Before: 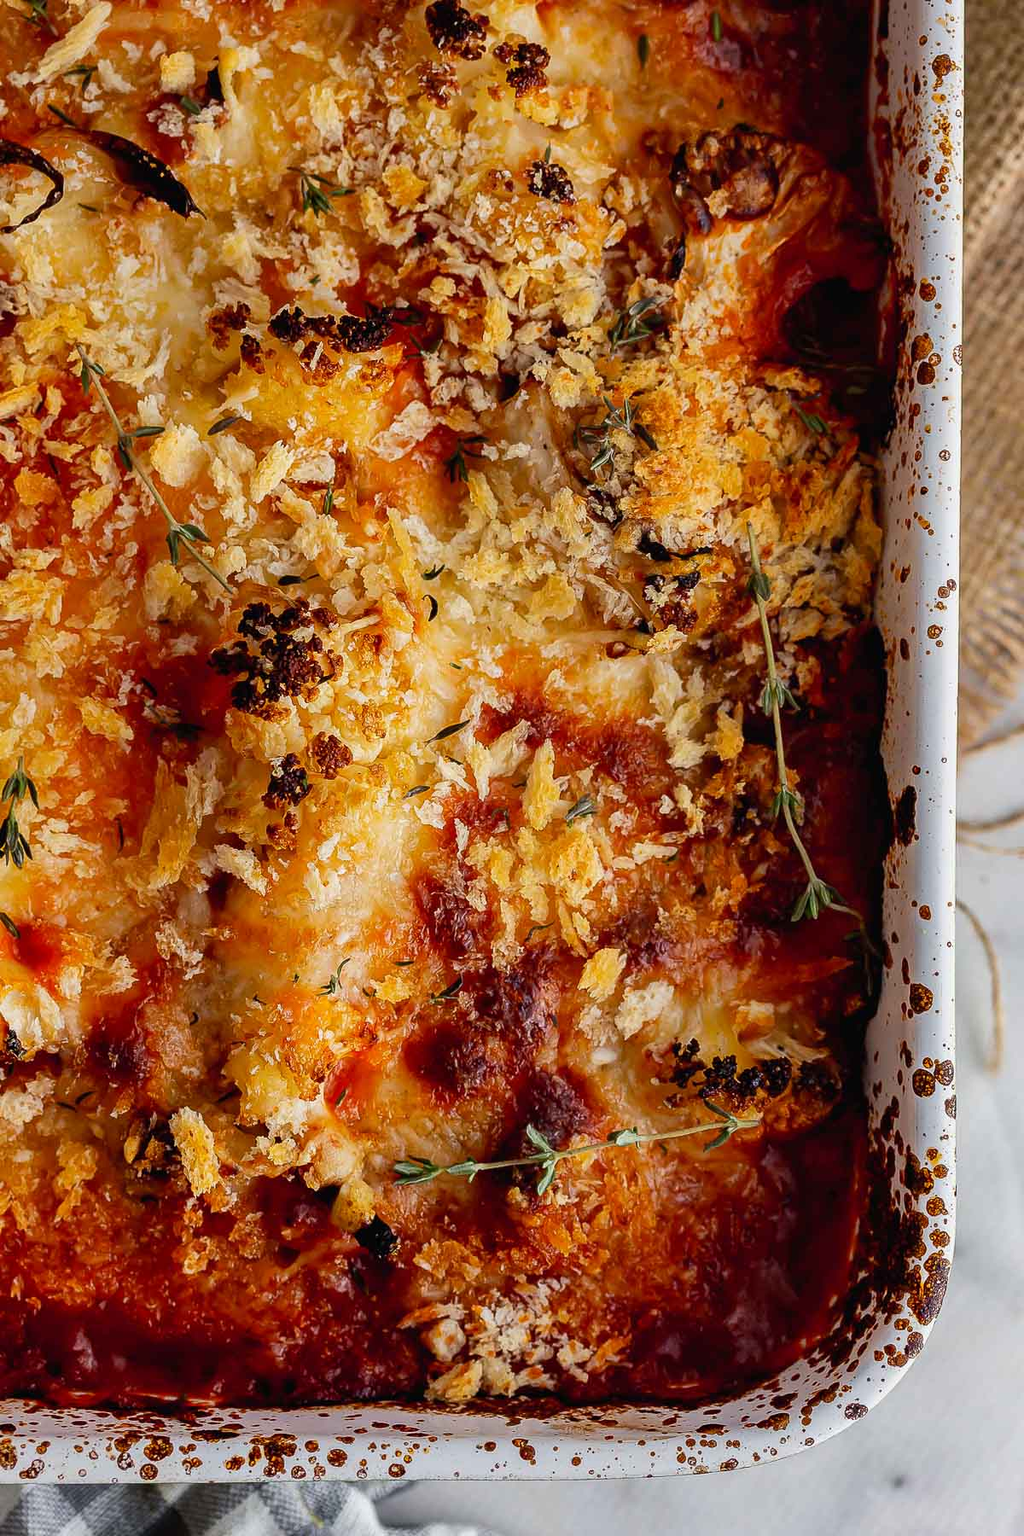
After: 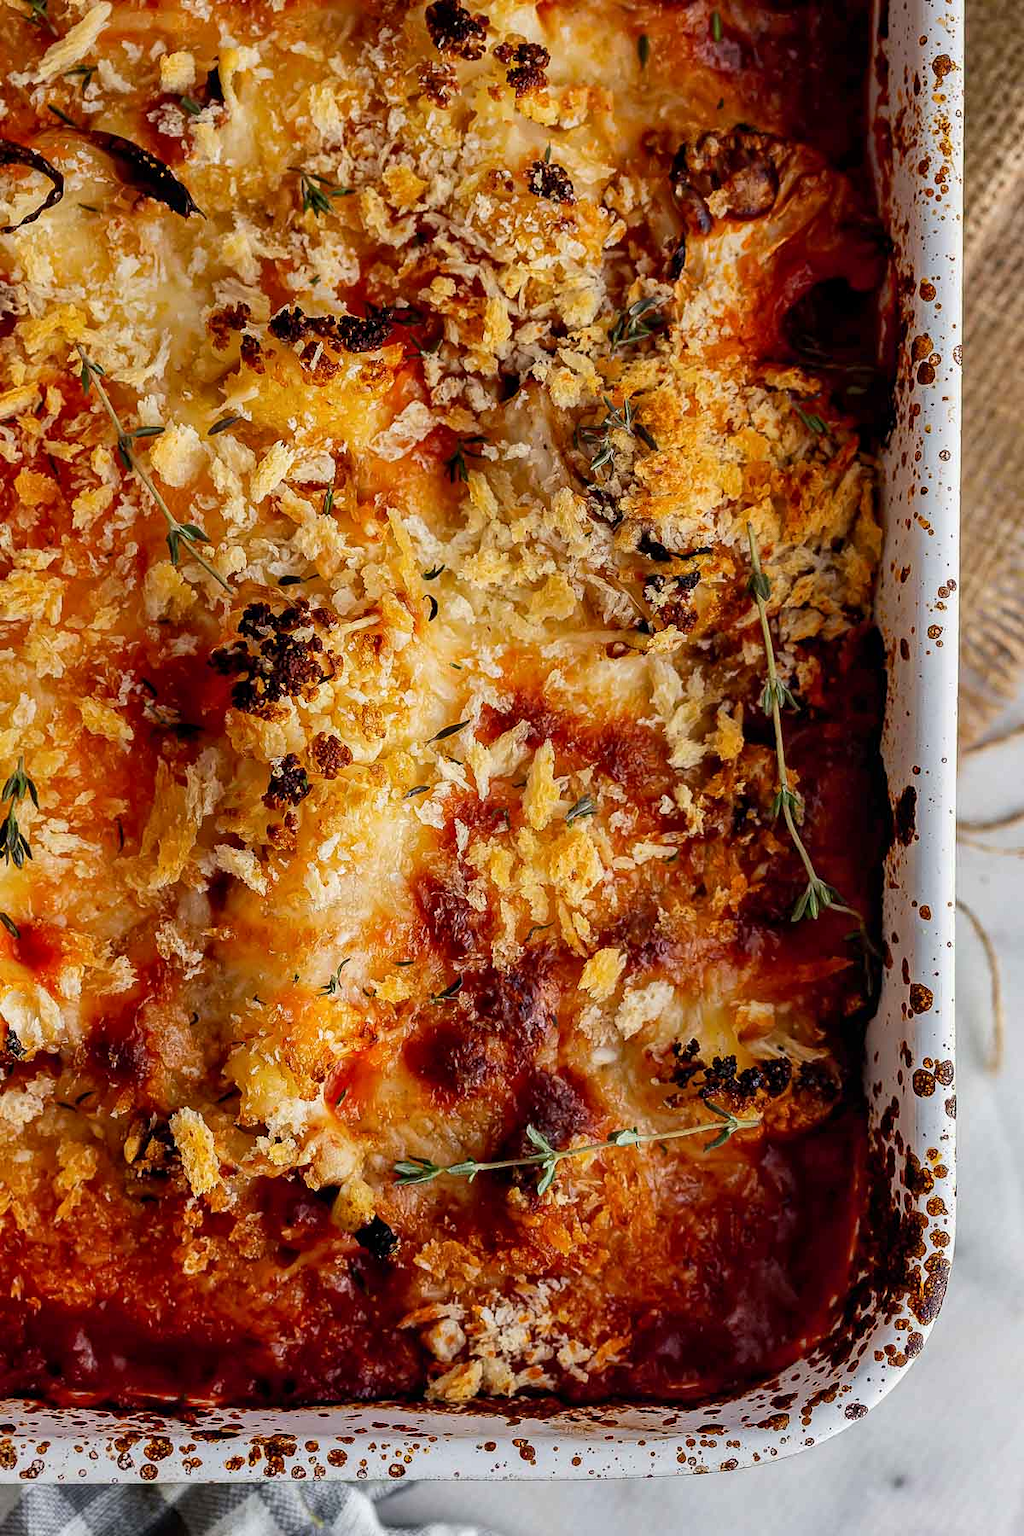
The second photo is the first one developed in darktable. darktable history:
white balance: emerald 1
local contrast: highlights 100%, shadows 100%, detail 120%, midtone range 0.2
